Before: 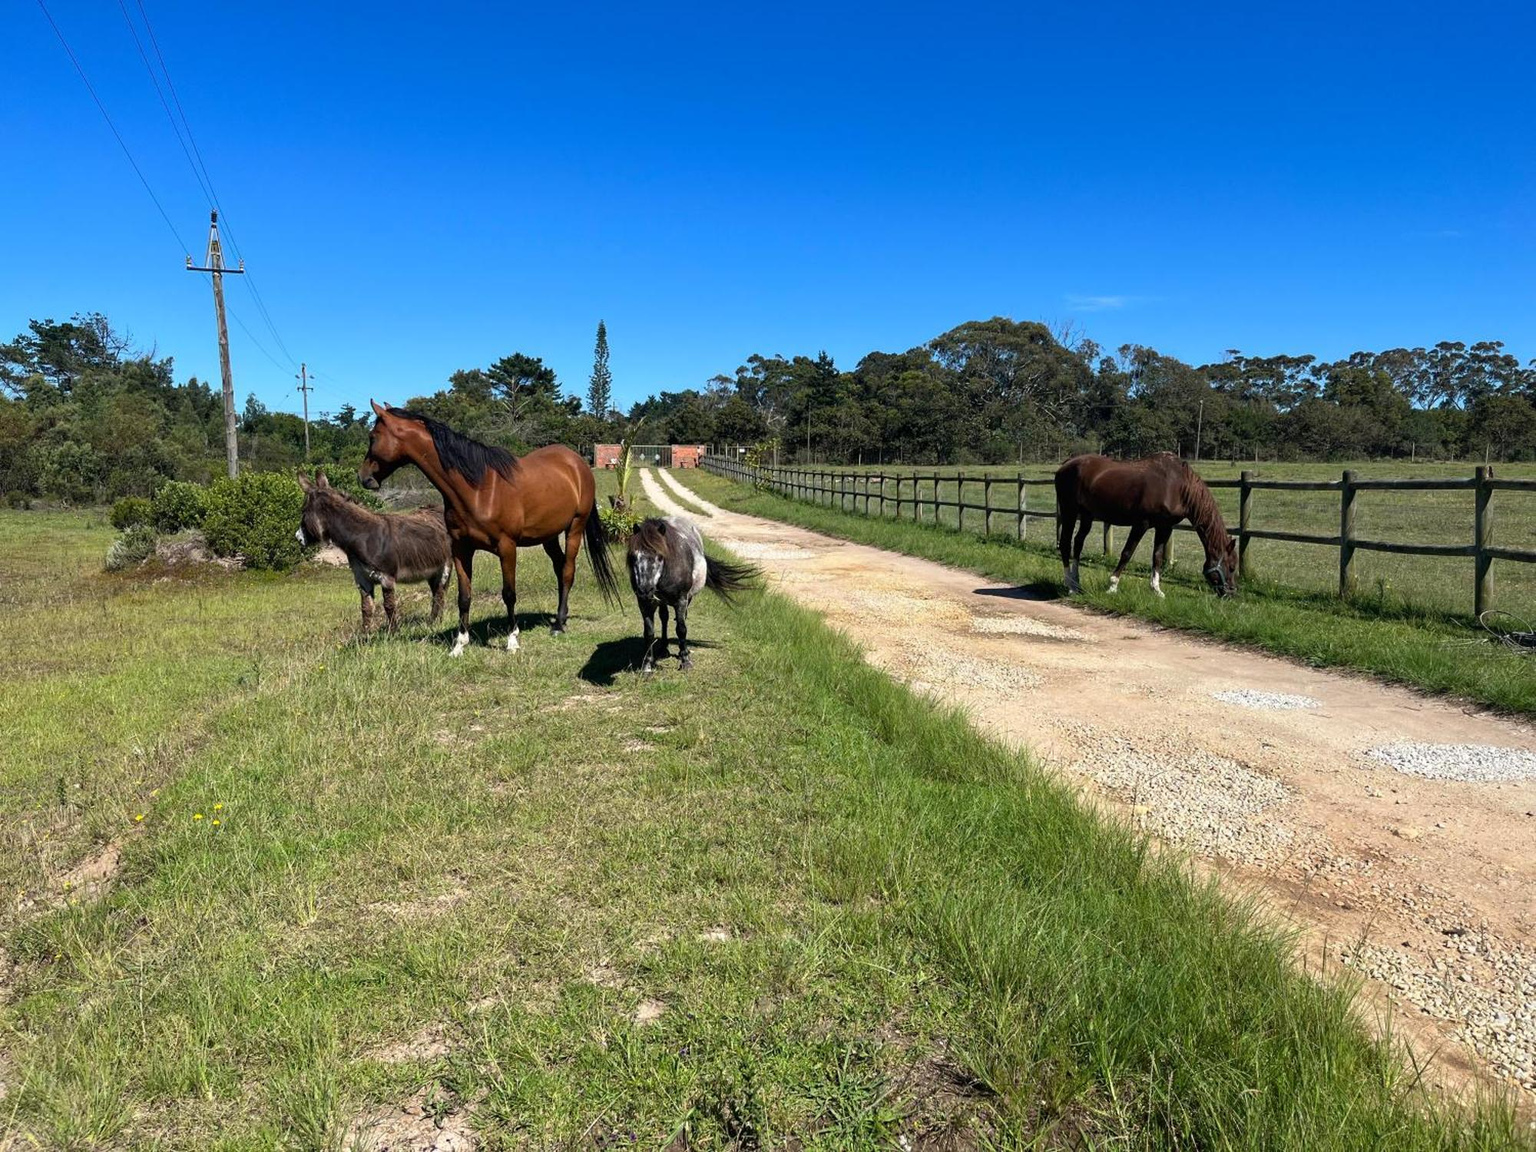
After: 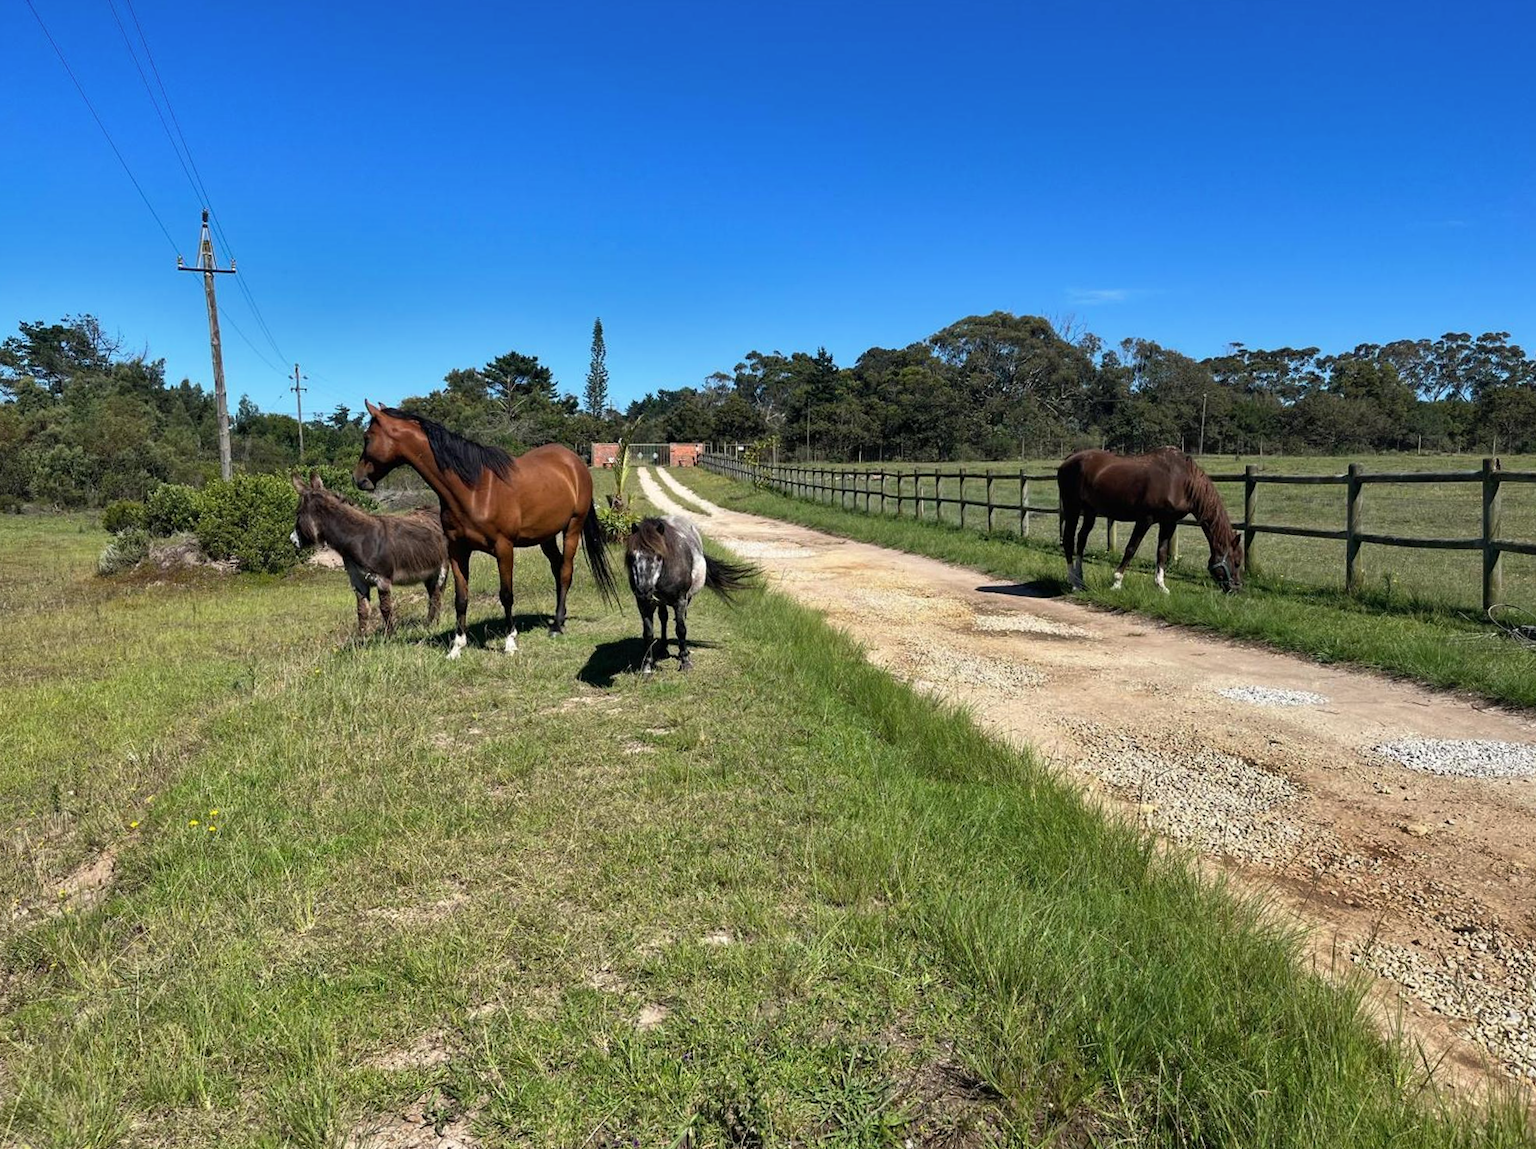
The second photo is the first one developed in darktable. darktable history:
shadows and highlights: shadows 24.5, highlights -78.15, soften with gaussian
contrast brightness saturation: saturation -0.05
rotate and perspective: rotation -0.45°, automatic cropping original format, crop left 0.008, crop right 0.992, crop top 0.012, crop bottom 0.988
